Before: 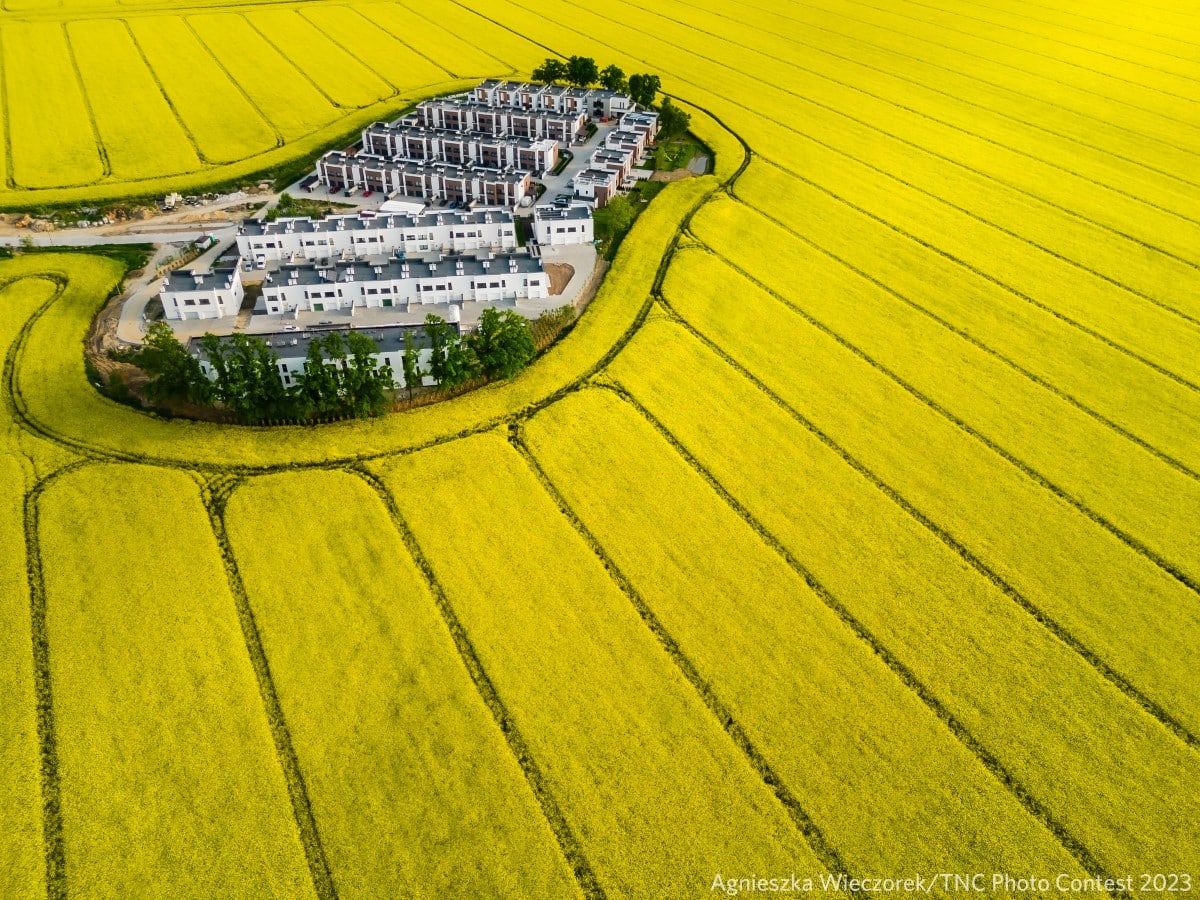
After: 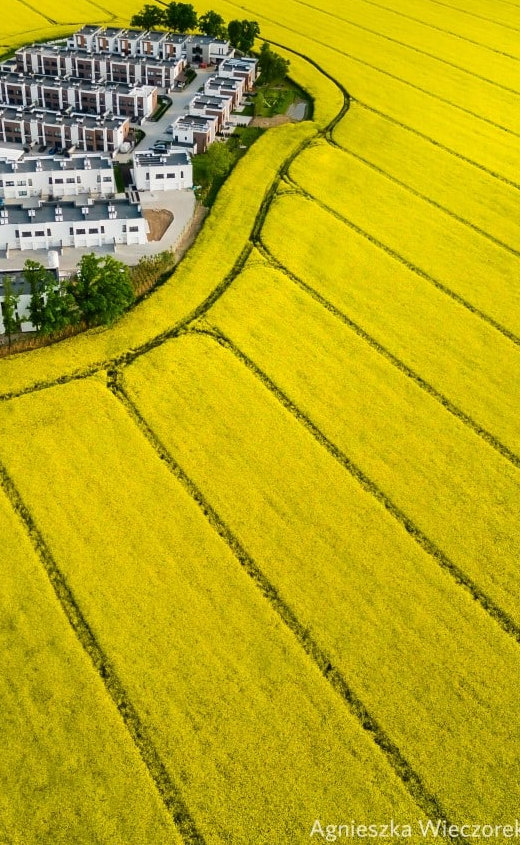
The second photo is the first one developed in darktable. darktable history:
crop: left 33.452%, top 6.025%, right 23.155%
